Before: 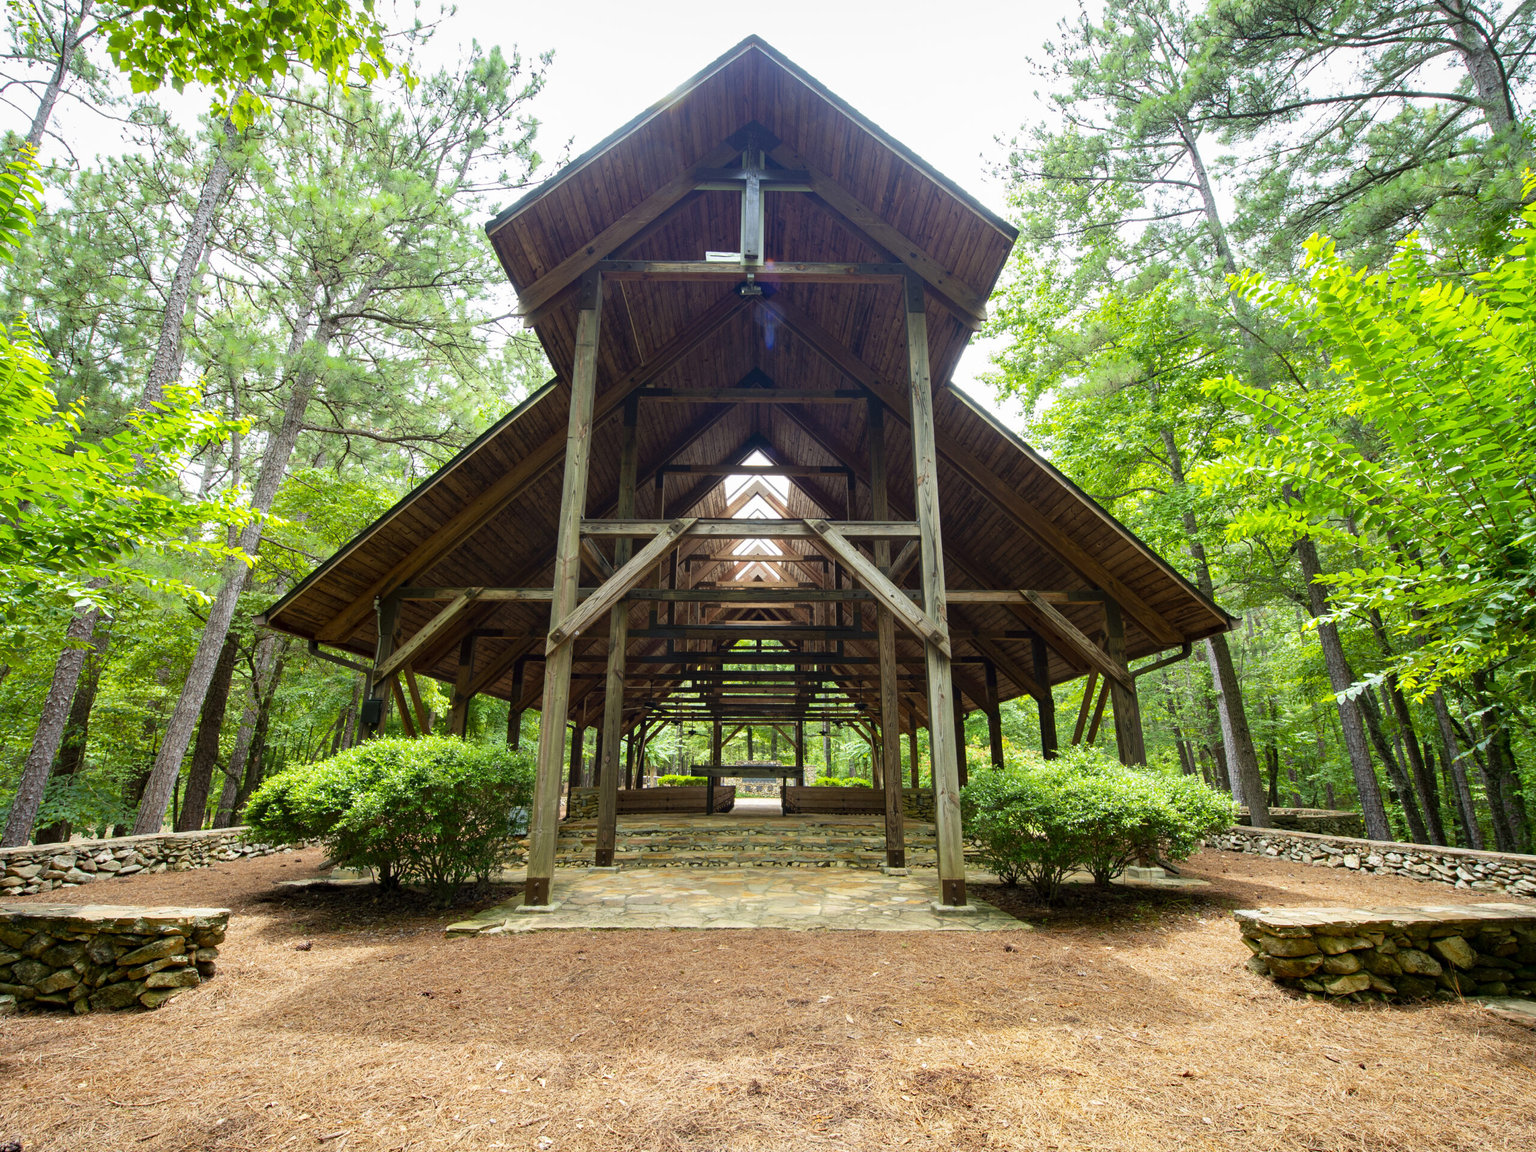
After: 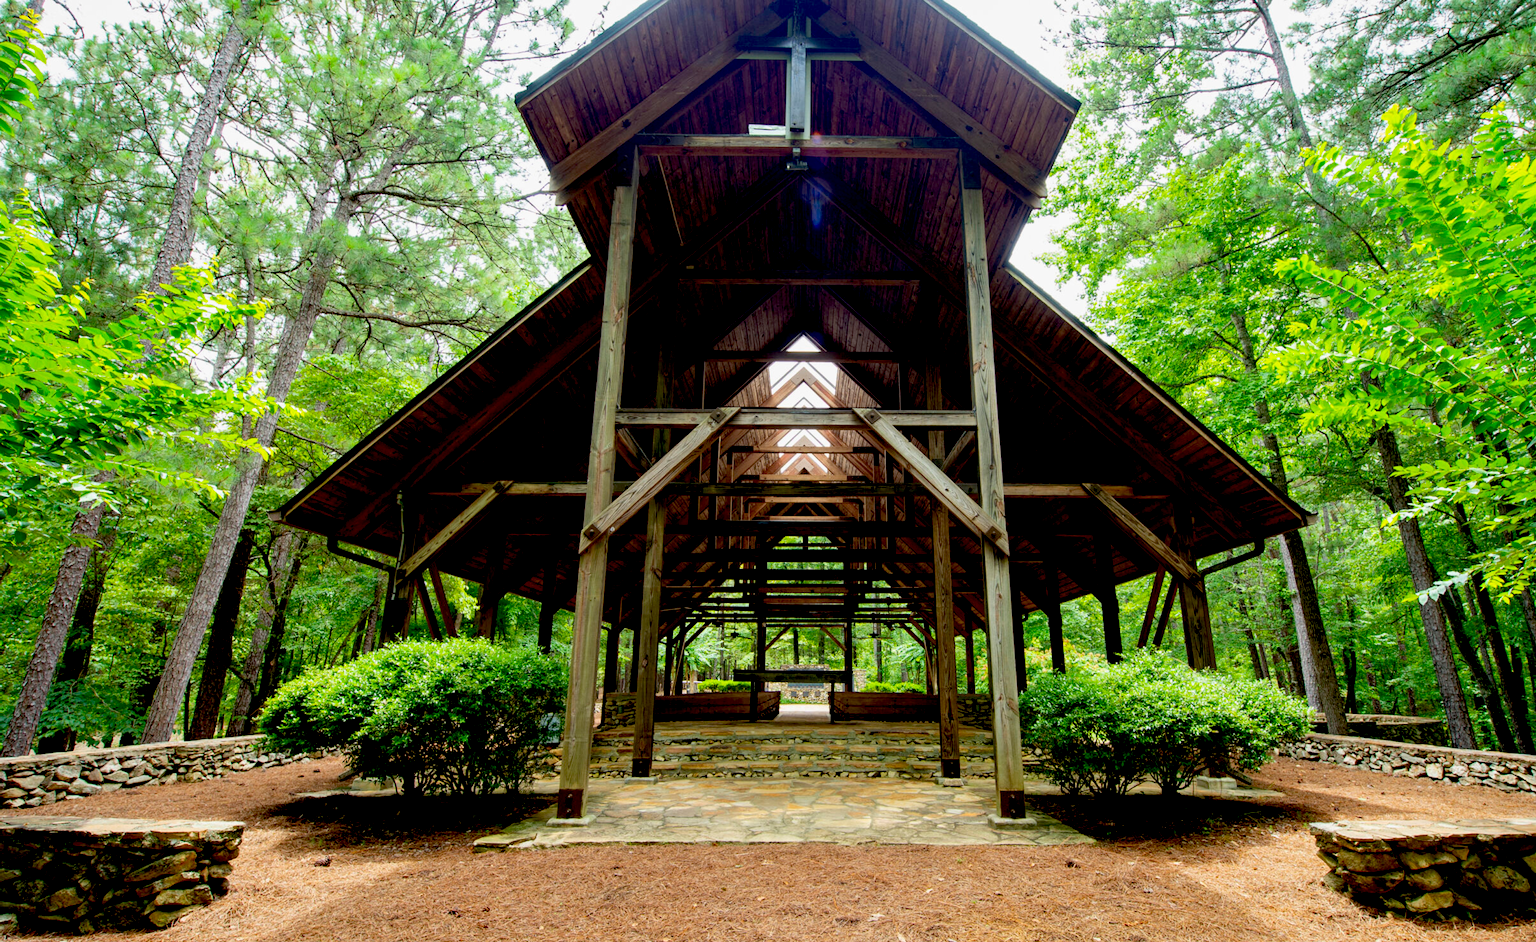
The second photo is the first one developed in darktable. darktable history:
exposure: black level correction 0.029, exposure -0.073 EV, compensate highlight preservation false
crop and rotate: angle 0.03°, top 11.643%, right 5.651%, bottom 11.189%
